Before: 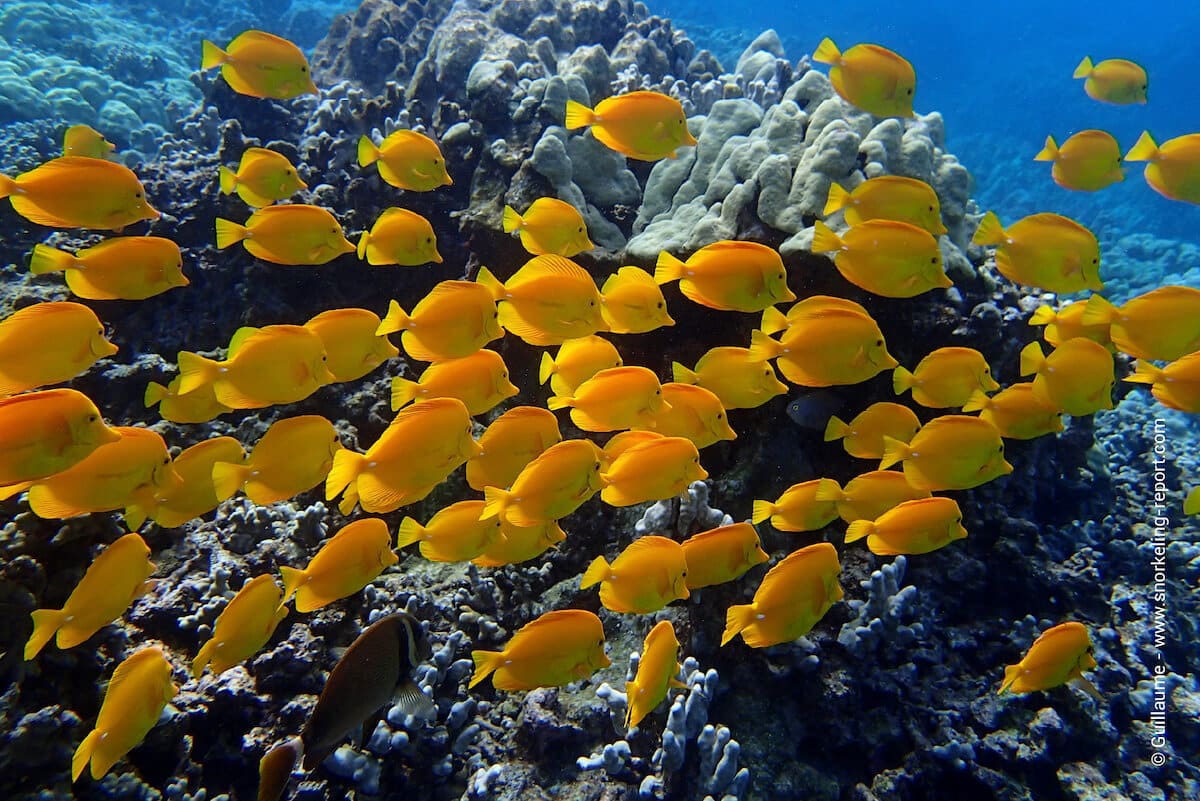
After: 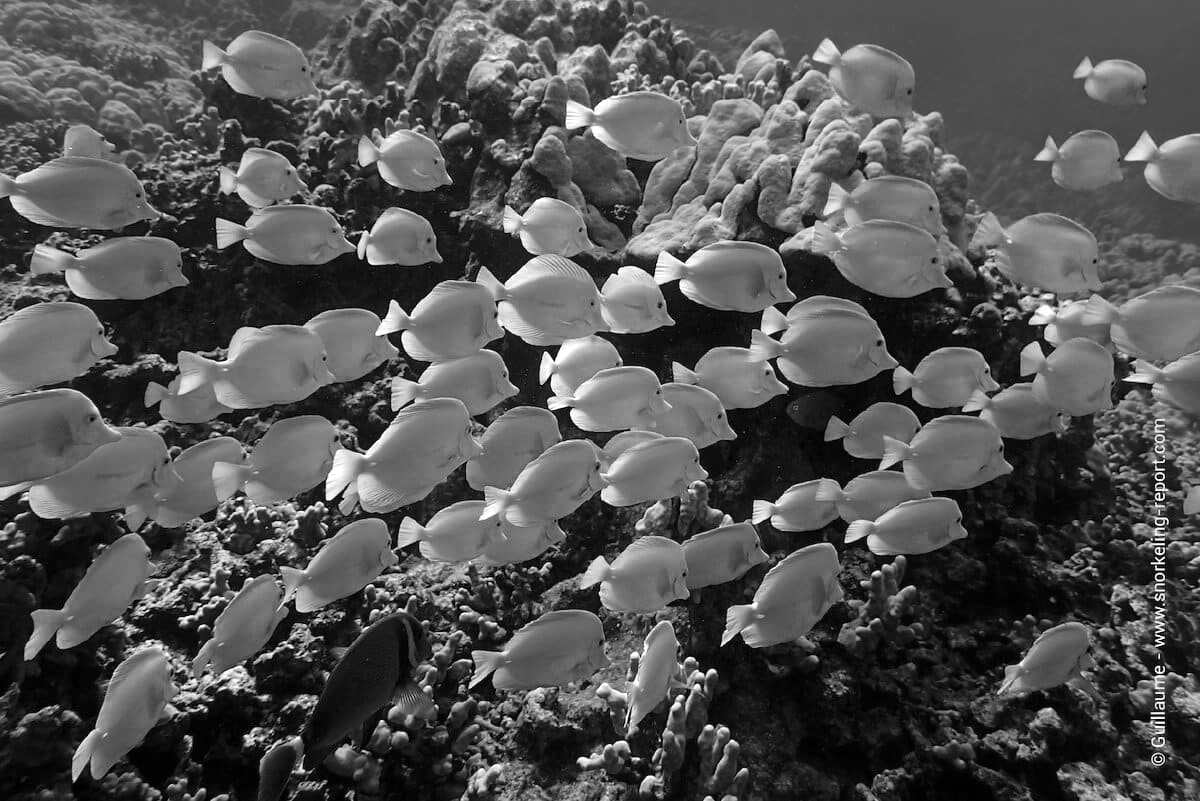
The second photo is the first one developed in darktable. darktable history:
color correction: highlights a* -4.38, highlights b* 6.42
color zones: curves: ch0 [(0.002, 0.593) (0.143, 0.417) (0.285, 0.541) (0.455, 0.289) (0.608, 0.327) (0.727, 0.283) (0.869, 0.571) (1, 0.603)]; ch1 [(0, 0) (0.143, 0) (0.286, 0) (0.429, 0) (0.571, 0) (0.714, 0) (0.857, 0)]
exposure: exposure 0.202 EV, compensate highlight preservation false
